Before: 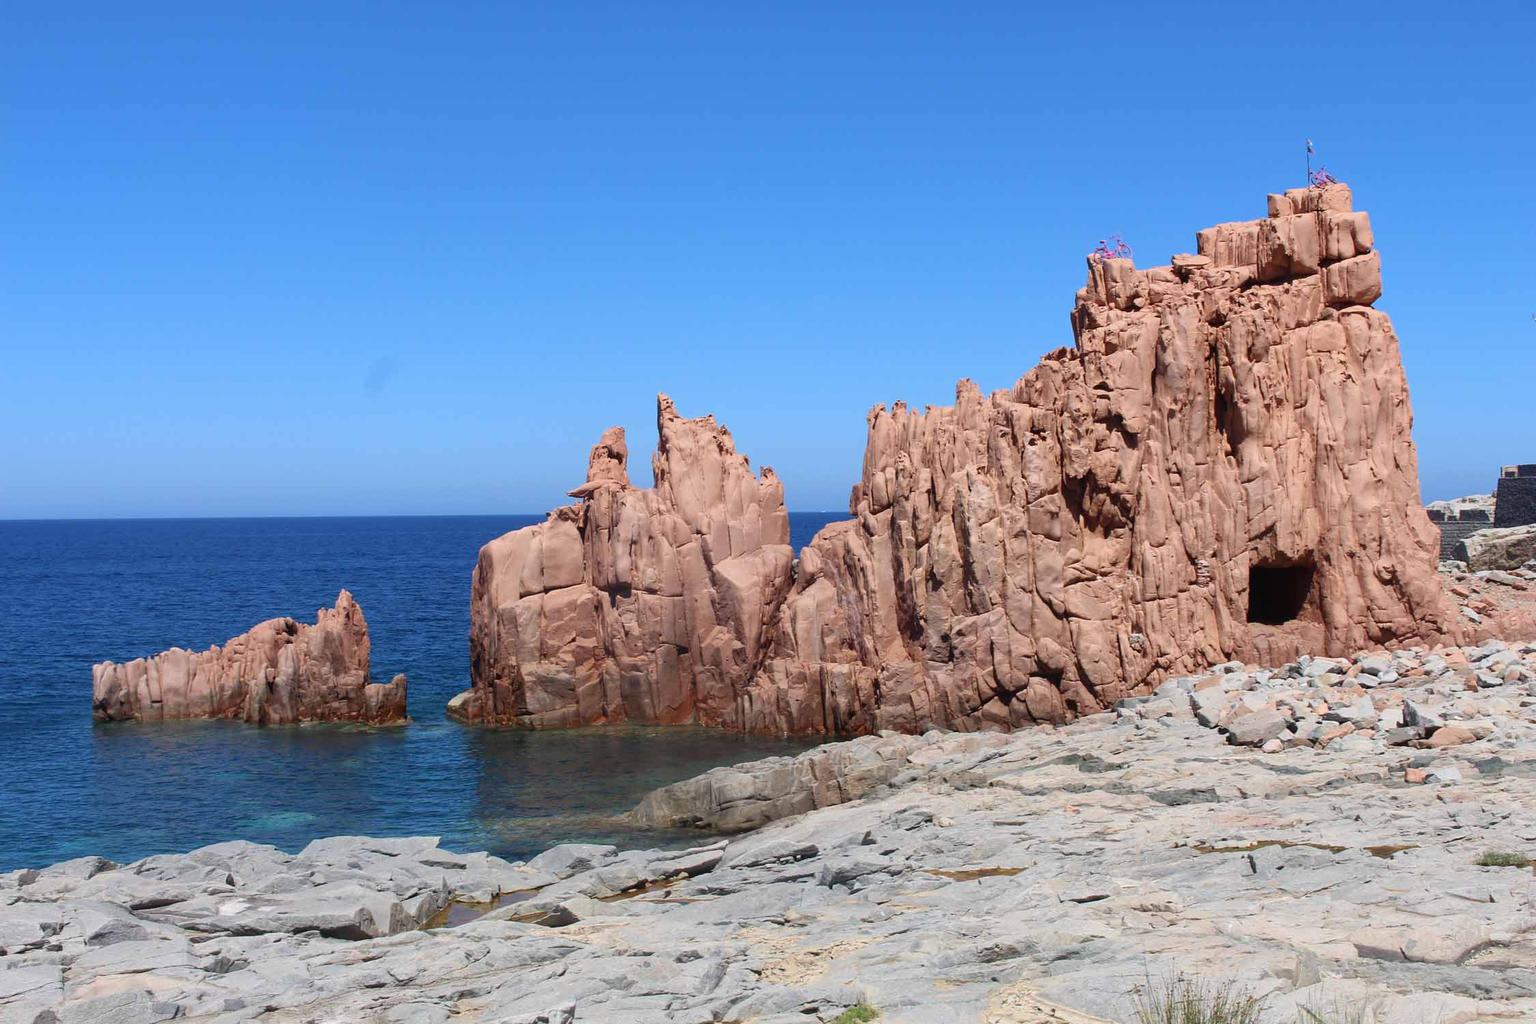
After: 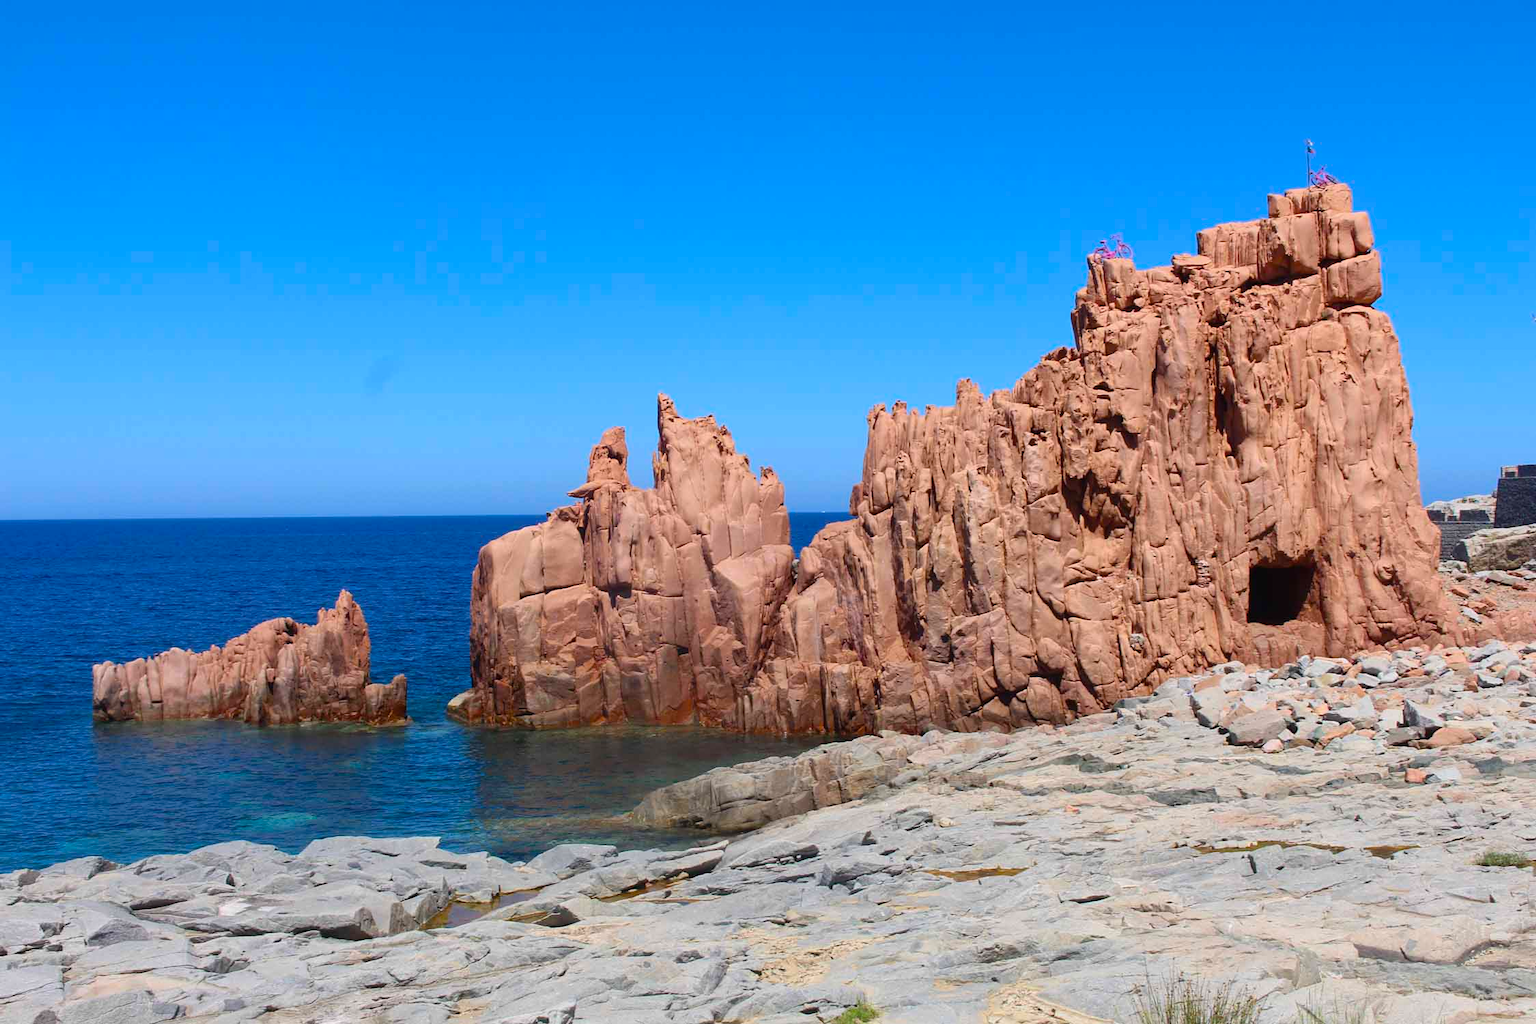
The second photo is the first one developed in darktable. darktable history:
color balance rgb: perceptual saturation grading › global saturation 25.889%, global vibrance 20%
